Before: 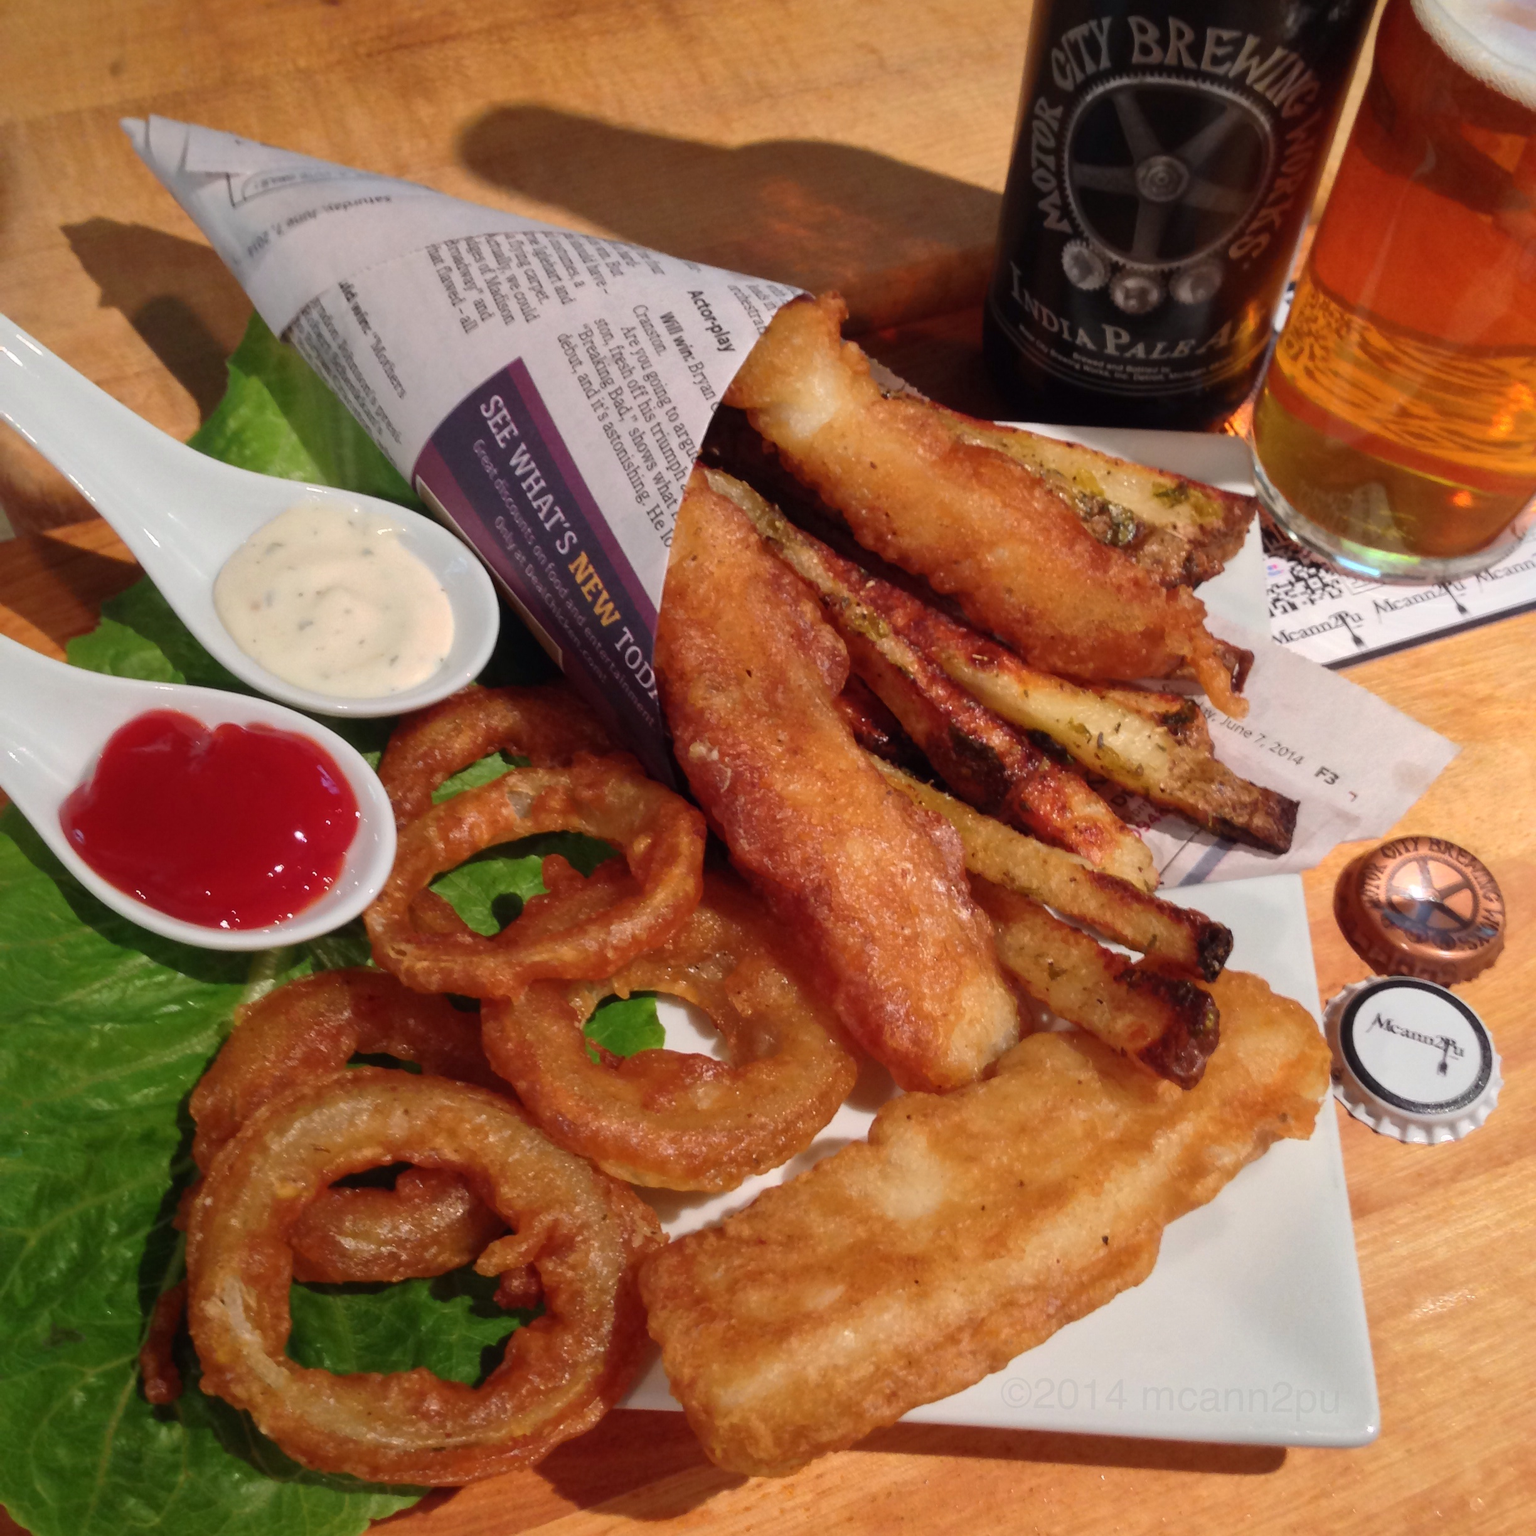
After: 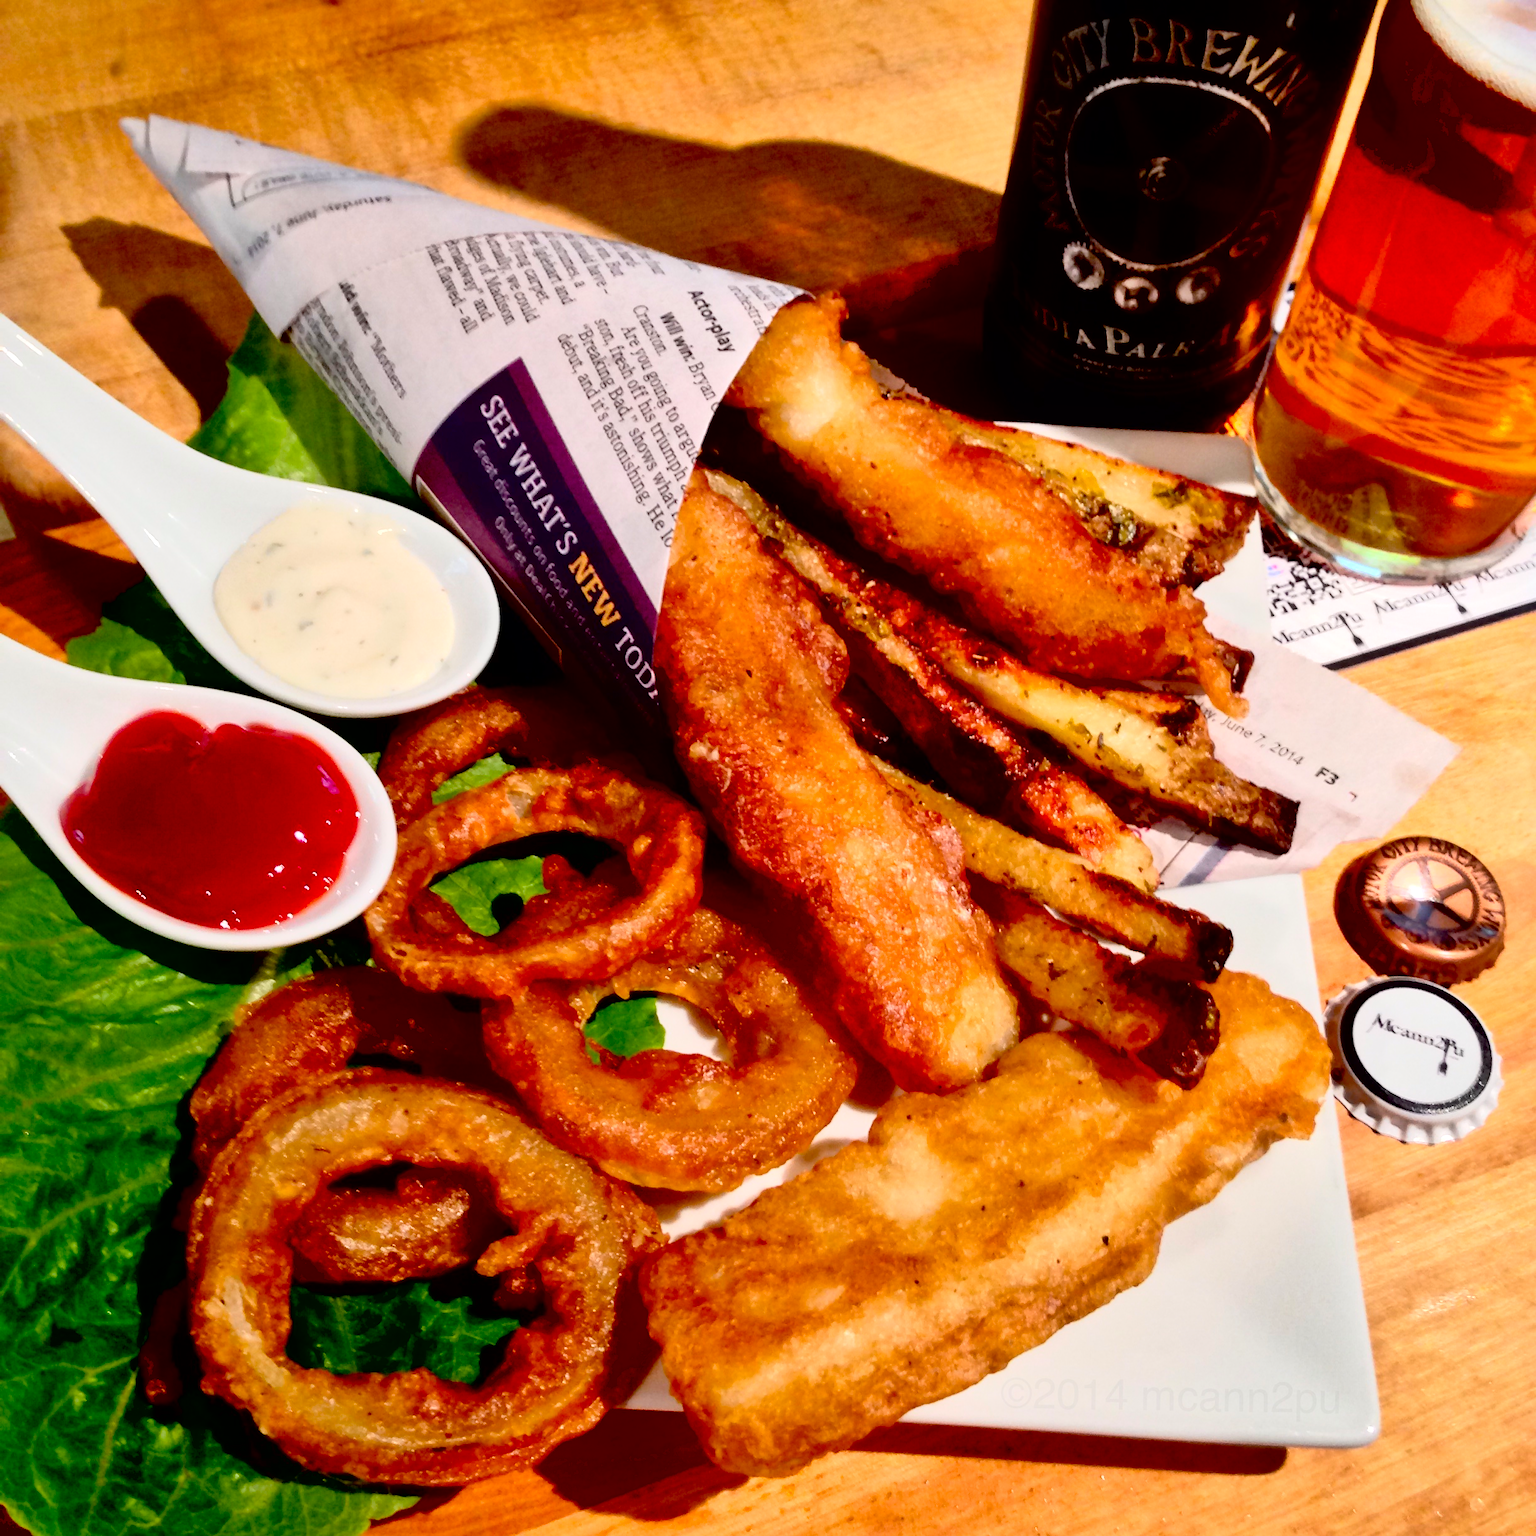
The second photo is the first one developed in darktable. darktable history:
exposure: black level correction 0.038, exposure 0.5 EV, compensate highlight preservation false
tone curve: curves: ch0 [(0, 0) (0.091, 0.075) (0.409, 0.457) (0.733, 0.82) (0.844, 0.908) (0.909, 0.942) (1, 0.973)]; ch1 [(0, 0) (0.437, 0.404) (0.5, 0.5) (0.529, 0.556) (0.58, 0.606) (0.616, 0.654) (1, 1)]; ch2 [(0, 0) (0.442, 0.415) (0.5, 0.5) (0.535, 0.557) (0.585, 0.62) (1, 1)], color space Lab, linked channels, preserve colors none
shadows and highlights: shadows 43.56, white point adjustment -1.43, shadows color adjustment 99.17%, highlights color adjustment 0.718%, soften with gaussian
